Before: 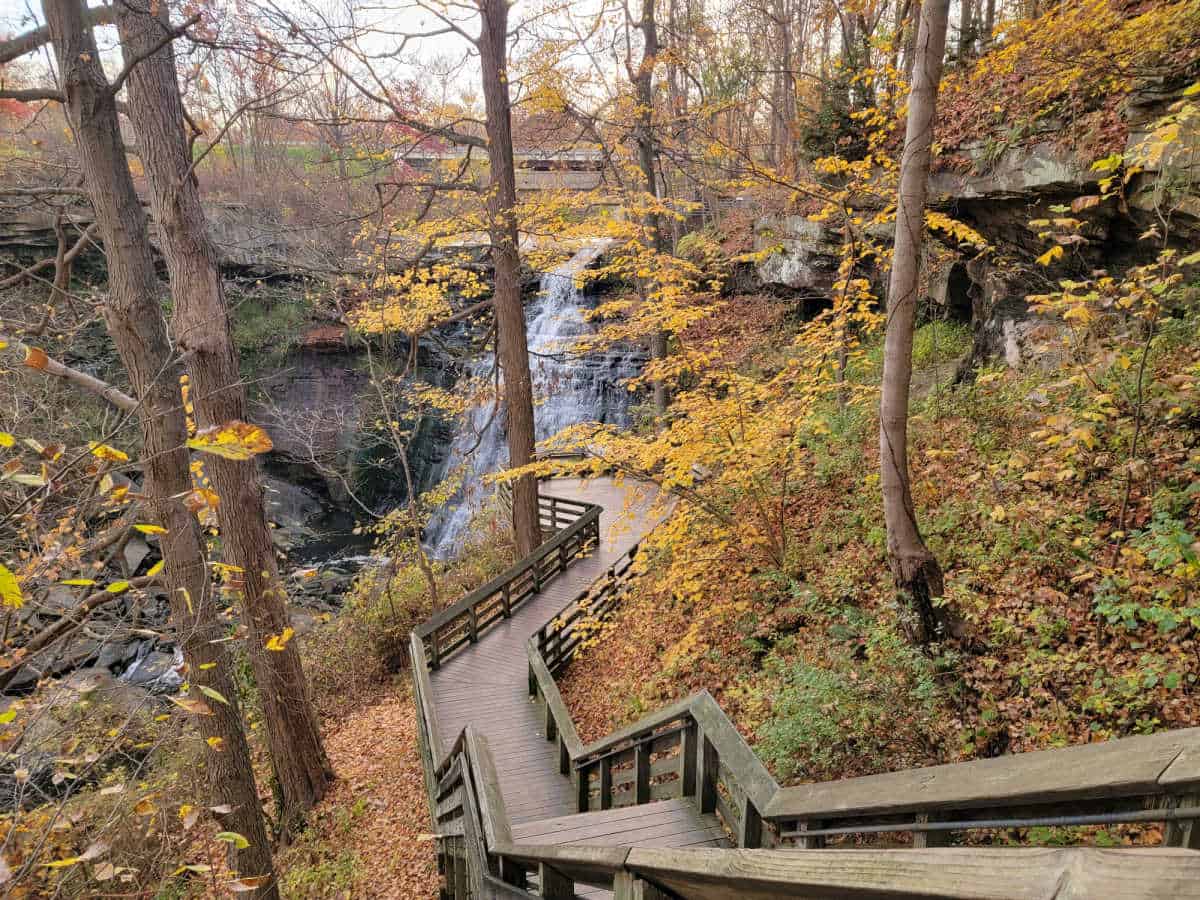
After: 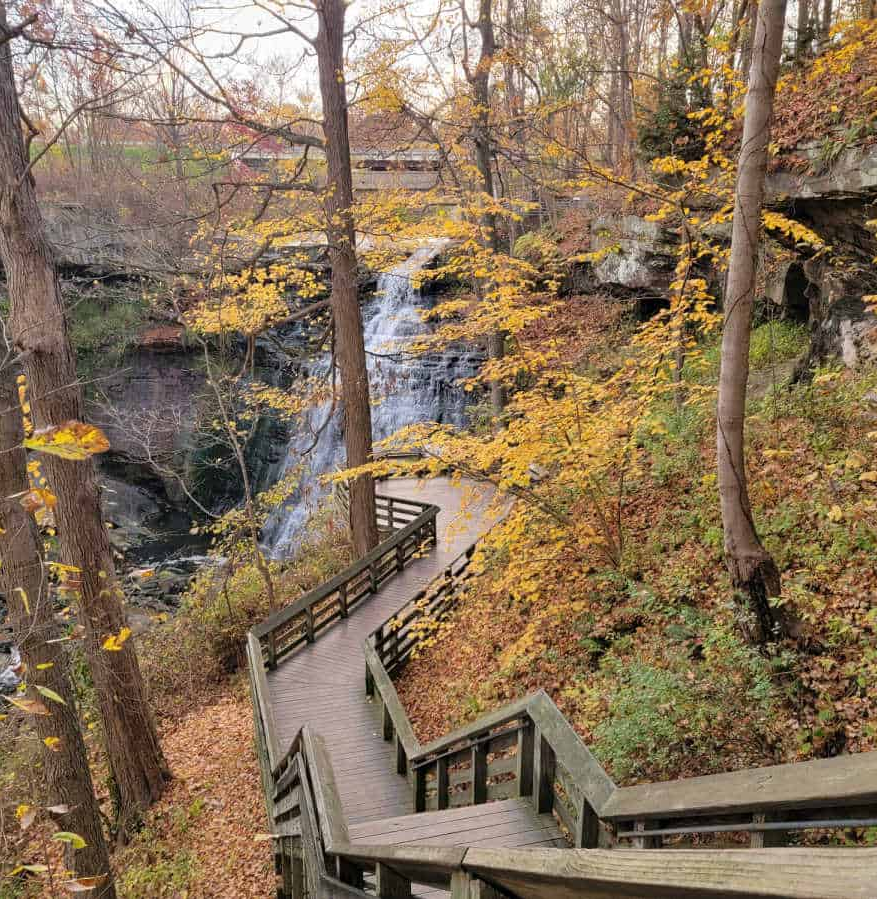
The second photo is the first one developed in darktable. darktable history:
crop: left 13.586%, right 13.304%
